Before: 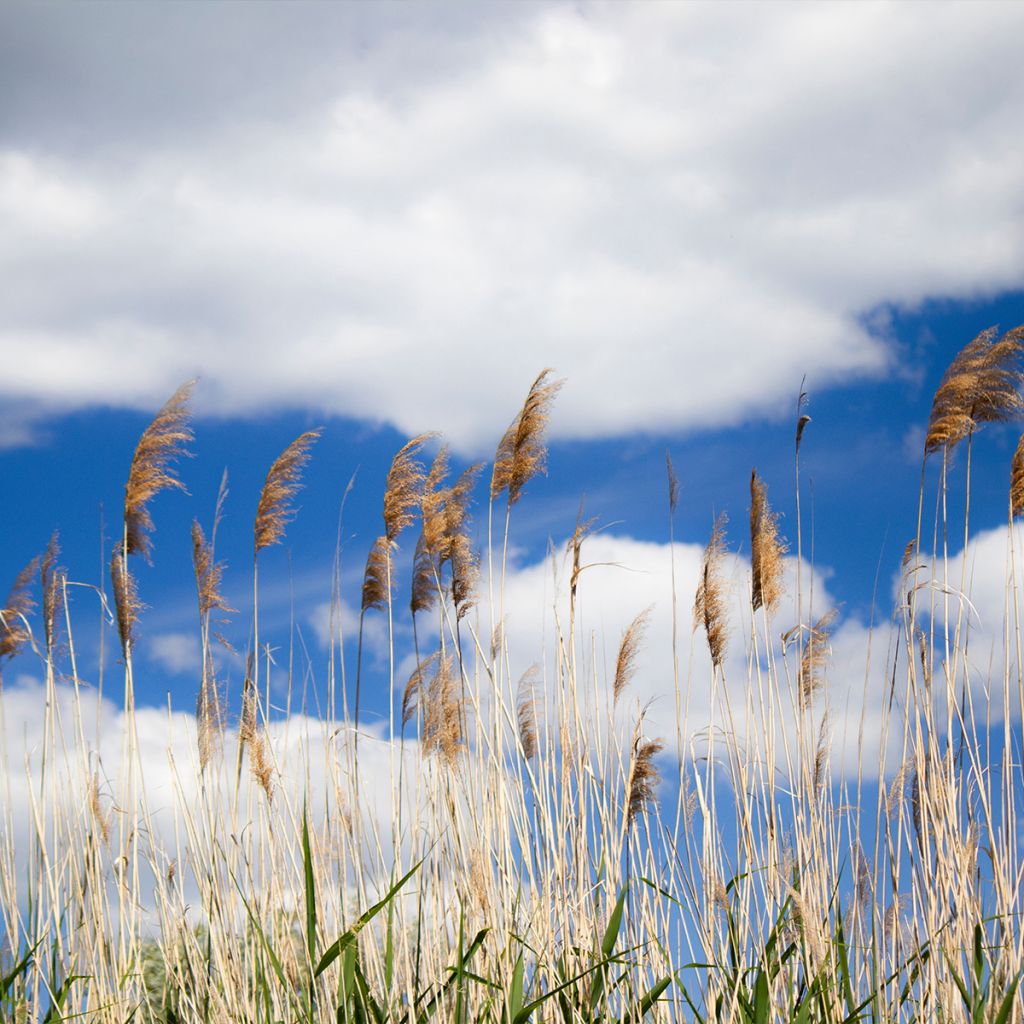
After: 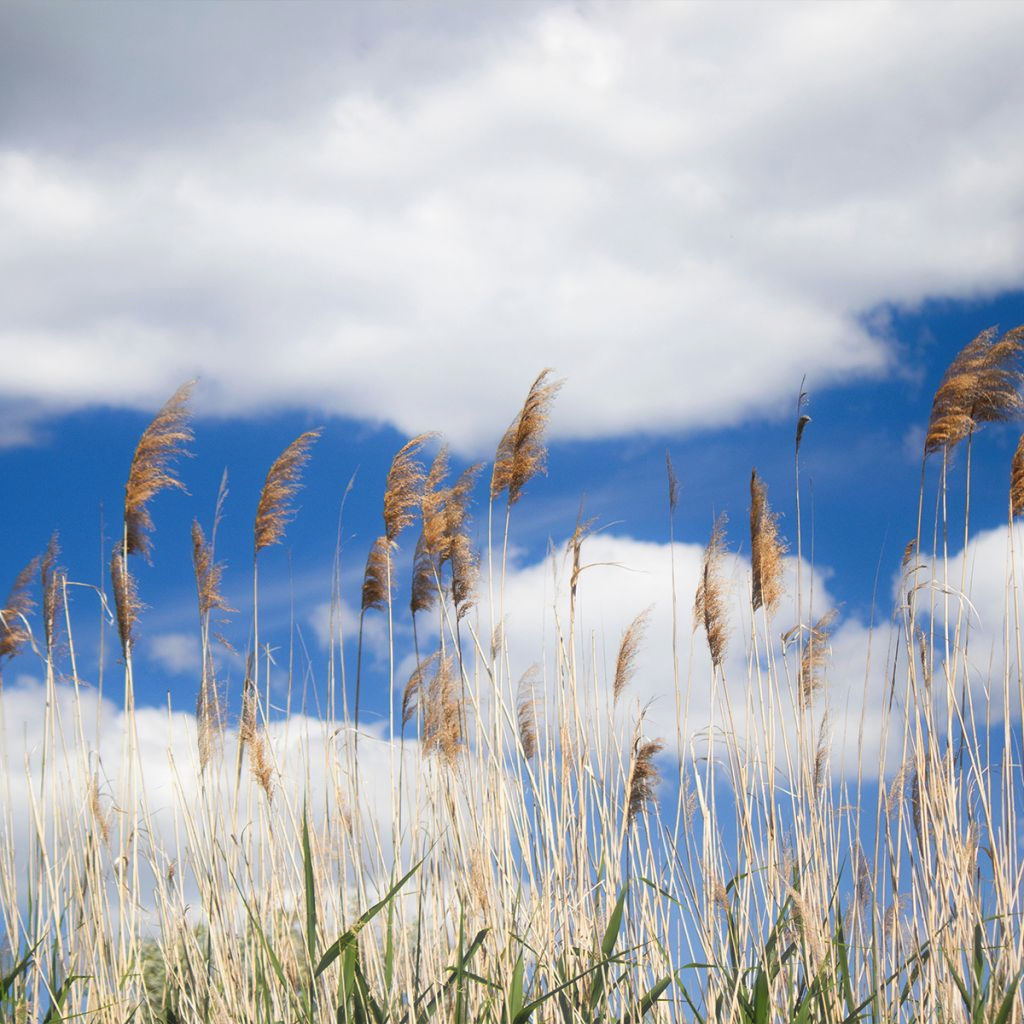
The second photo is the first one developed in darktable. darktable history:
haze removal: strength -0.103, compatibility mode true, adaptive false
